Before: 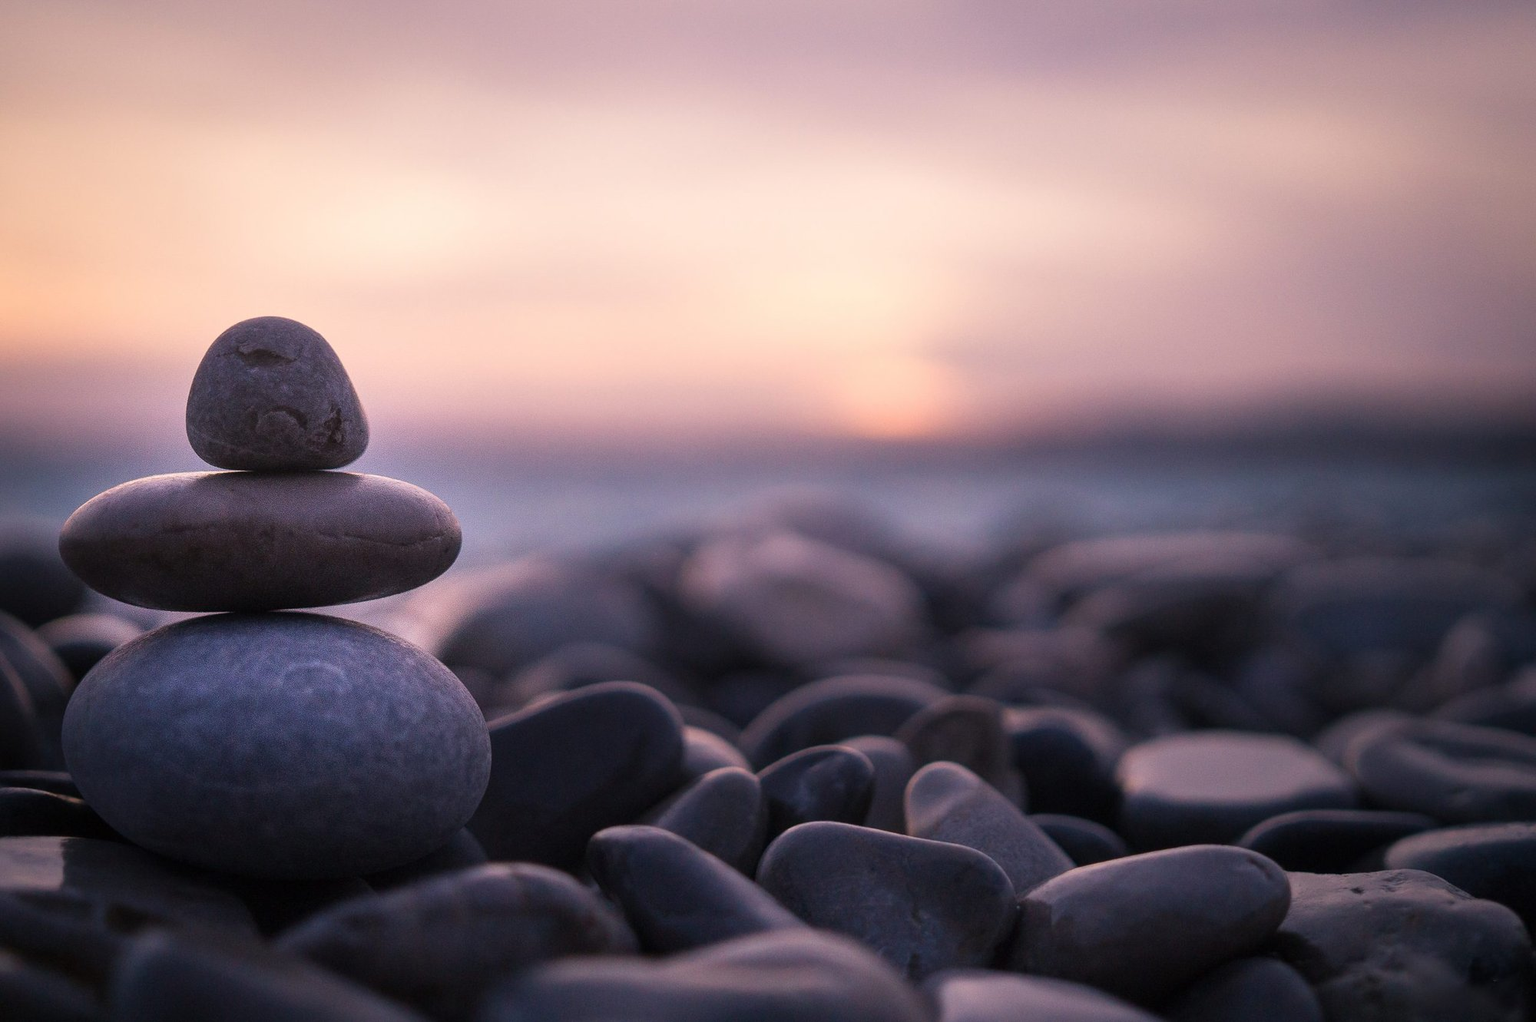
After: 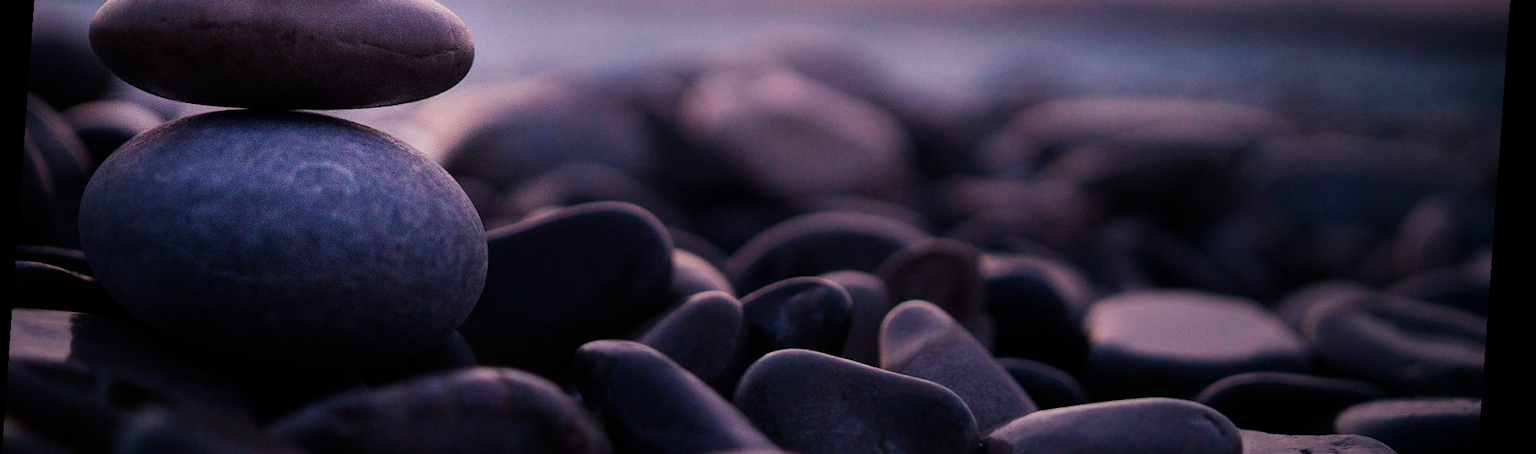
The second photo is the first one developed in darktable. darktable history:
crop: top 45.551%, bottom 12.262%
rotate and perspective: rotation 4.1°, automatic cropping off
sigmoid: contrast 1.54, target black 0
